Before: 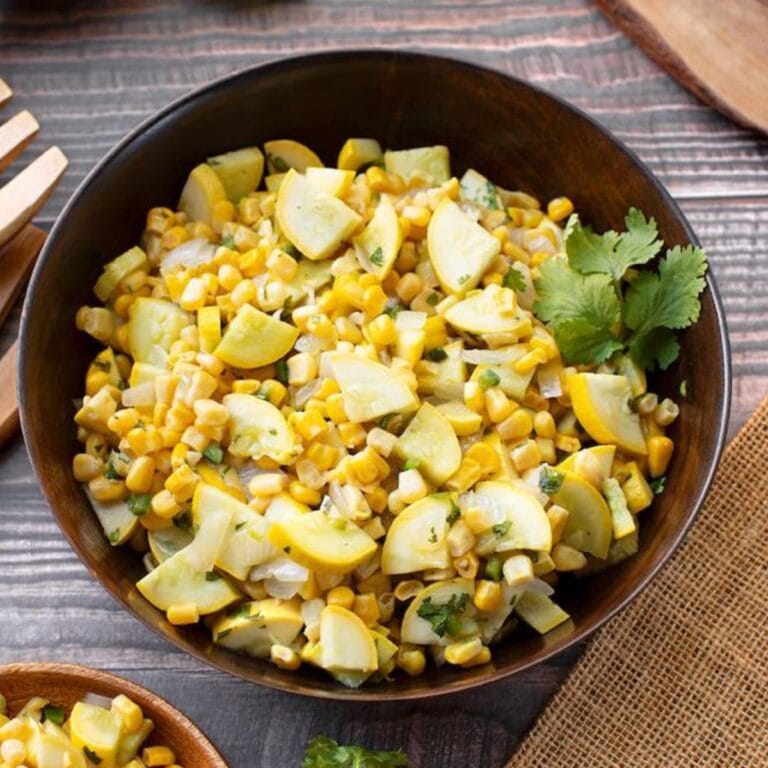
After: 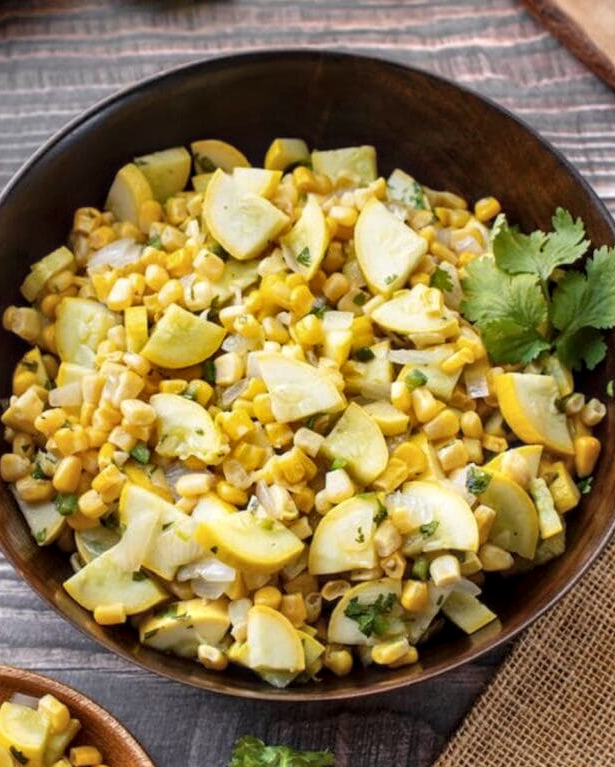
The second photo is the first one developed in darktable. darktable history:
shadows and highlights: soften with gaussian
color zones: curves: ch1 [(0, 0.469) (0.01, 0.469) (0.12, 0.446) (0.248, 0.469) (0.5, 0.5) (0.748, 0.5) (0.99, 0.469) (1, 0.469)]
local contrast: on, module defaults
crop and rotate: left 9.597%, right 10.195%
